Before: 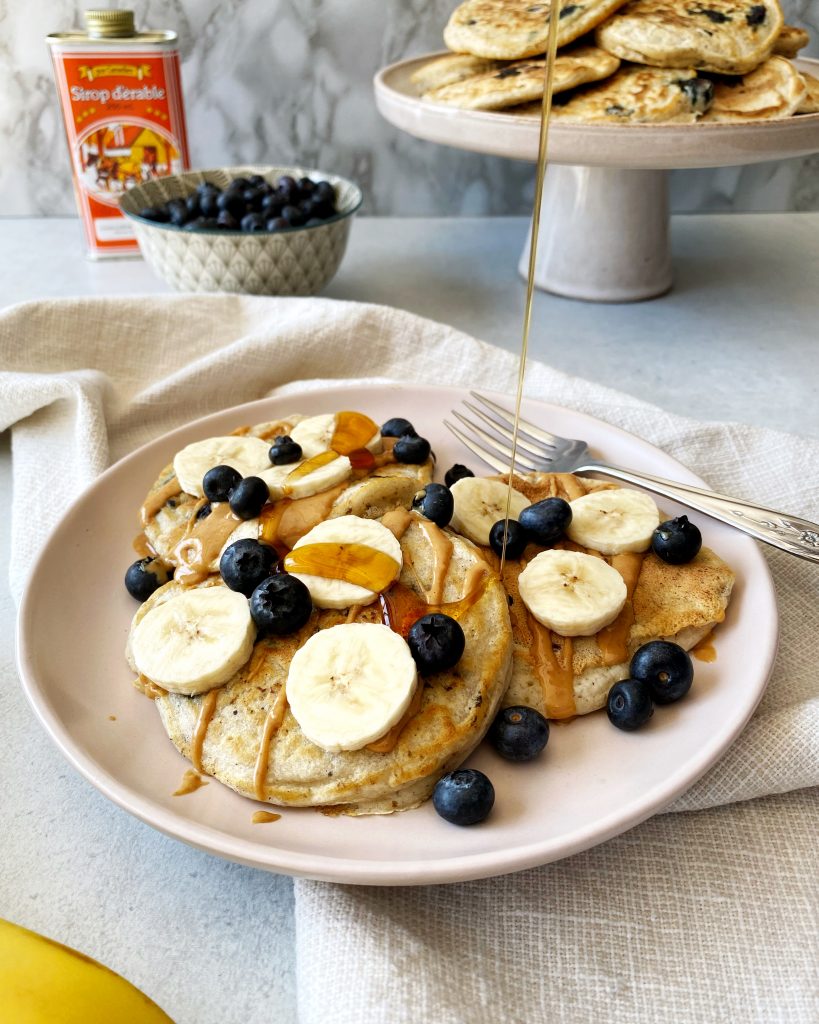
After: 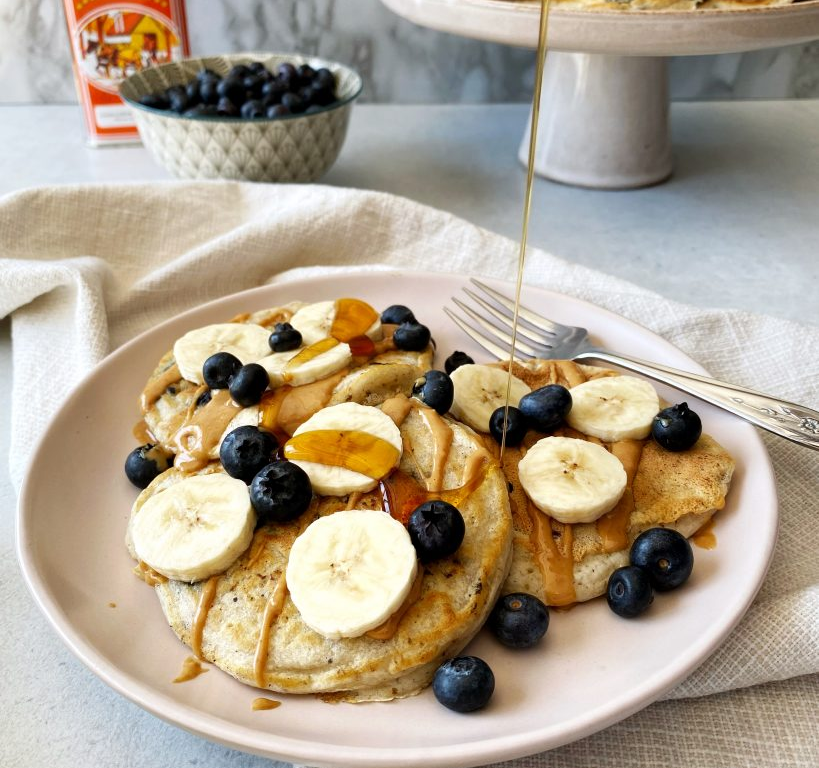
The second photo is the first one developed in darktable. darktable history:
crop: top 11.038%, bottom 13.962%
